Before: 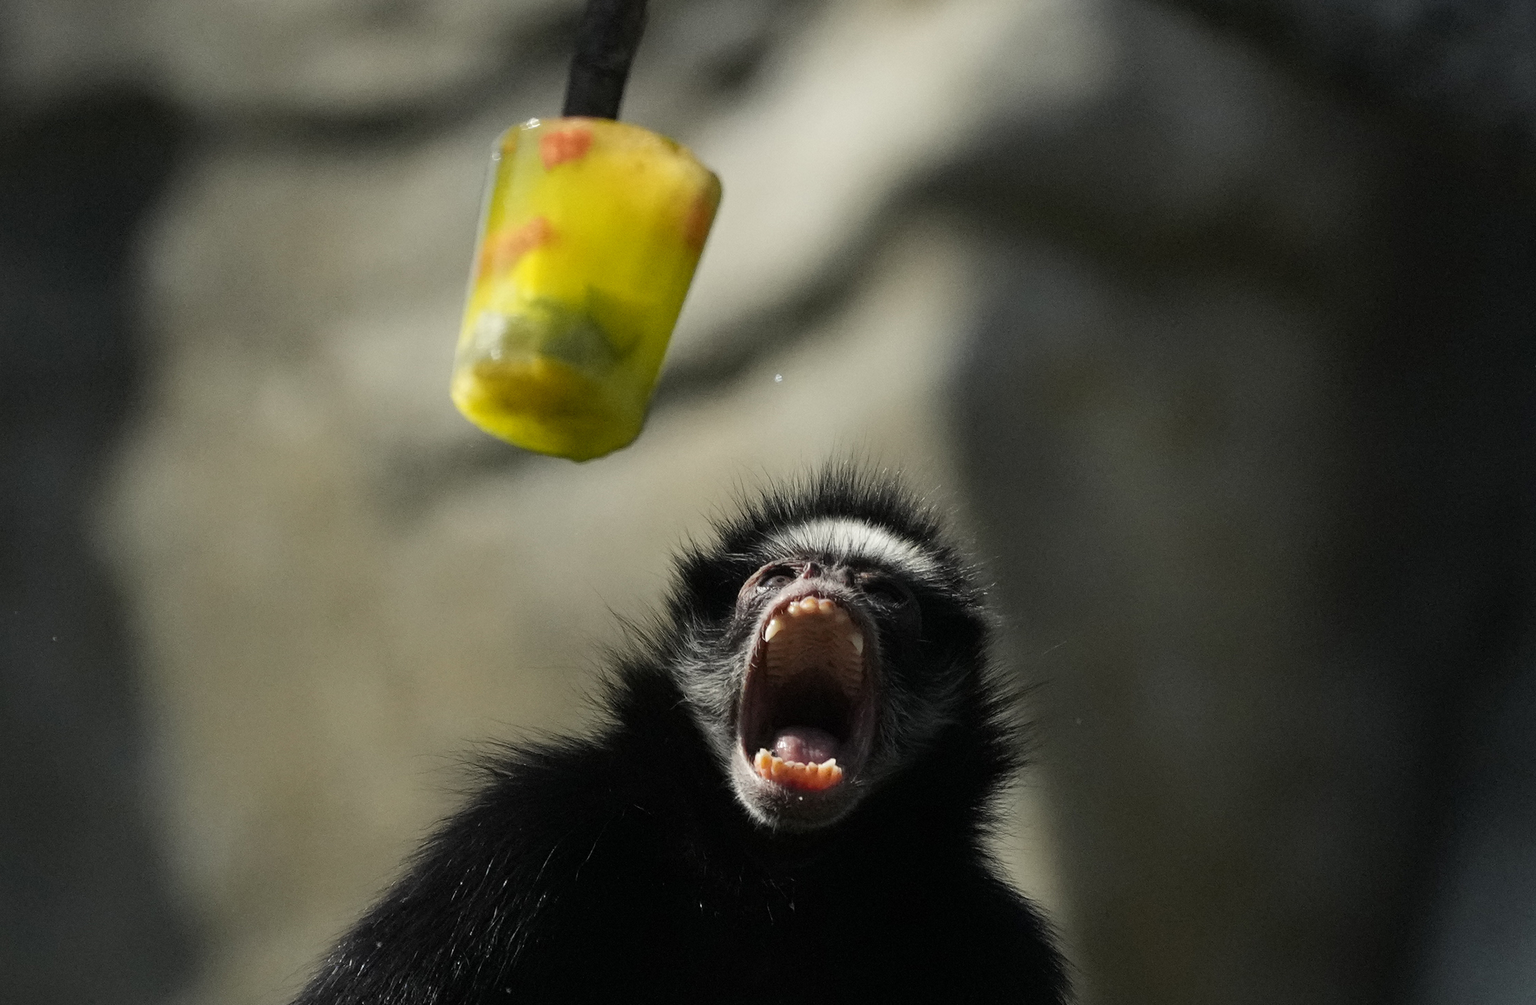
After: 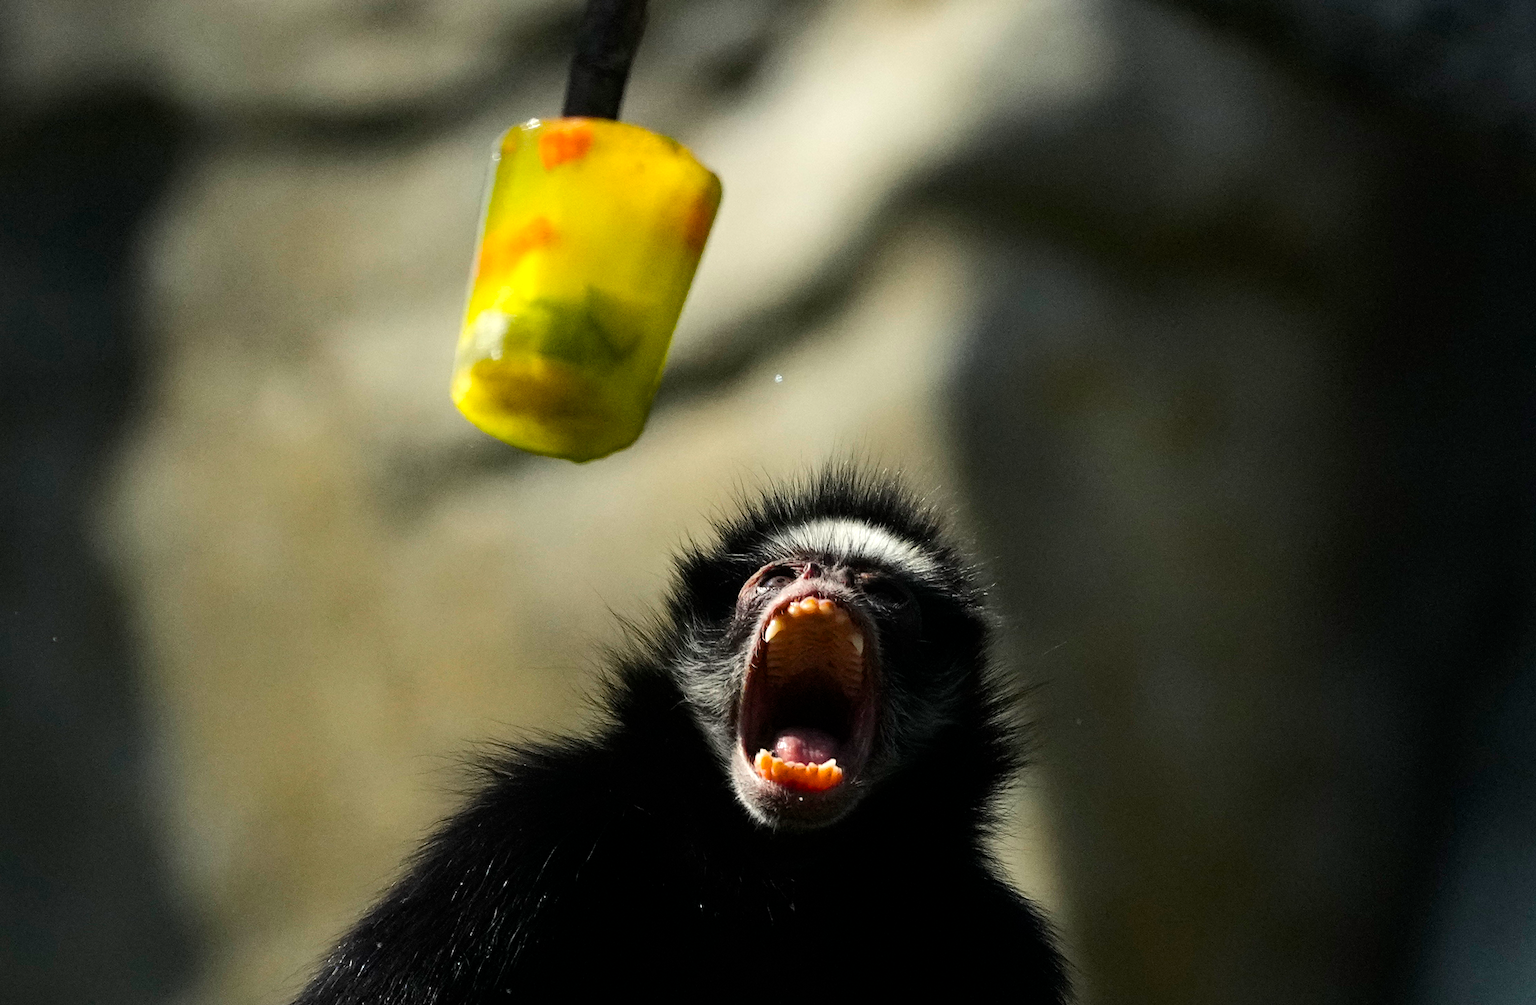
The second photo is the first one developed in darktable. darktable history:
color balance rgb: linear chroma grading › global chroma 15%, perceptual saturation grading › global saturation 30%
tone equalizer: -8 EV -0.417 EV, -7 EV -0.389 EV, -6 EV -0.333 EV, -5 EV -0.222 EV, -3 EV 0.222 EV, -2 EV 0.333 EV, -1 EV 0.389 EV, +0 EV 0.417 EV, edges refinement/feathering 500, mask exposure compensation -1.57 EV, preserve details no
